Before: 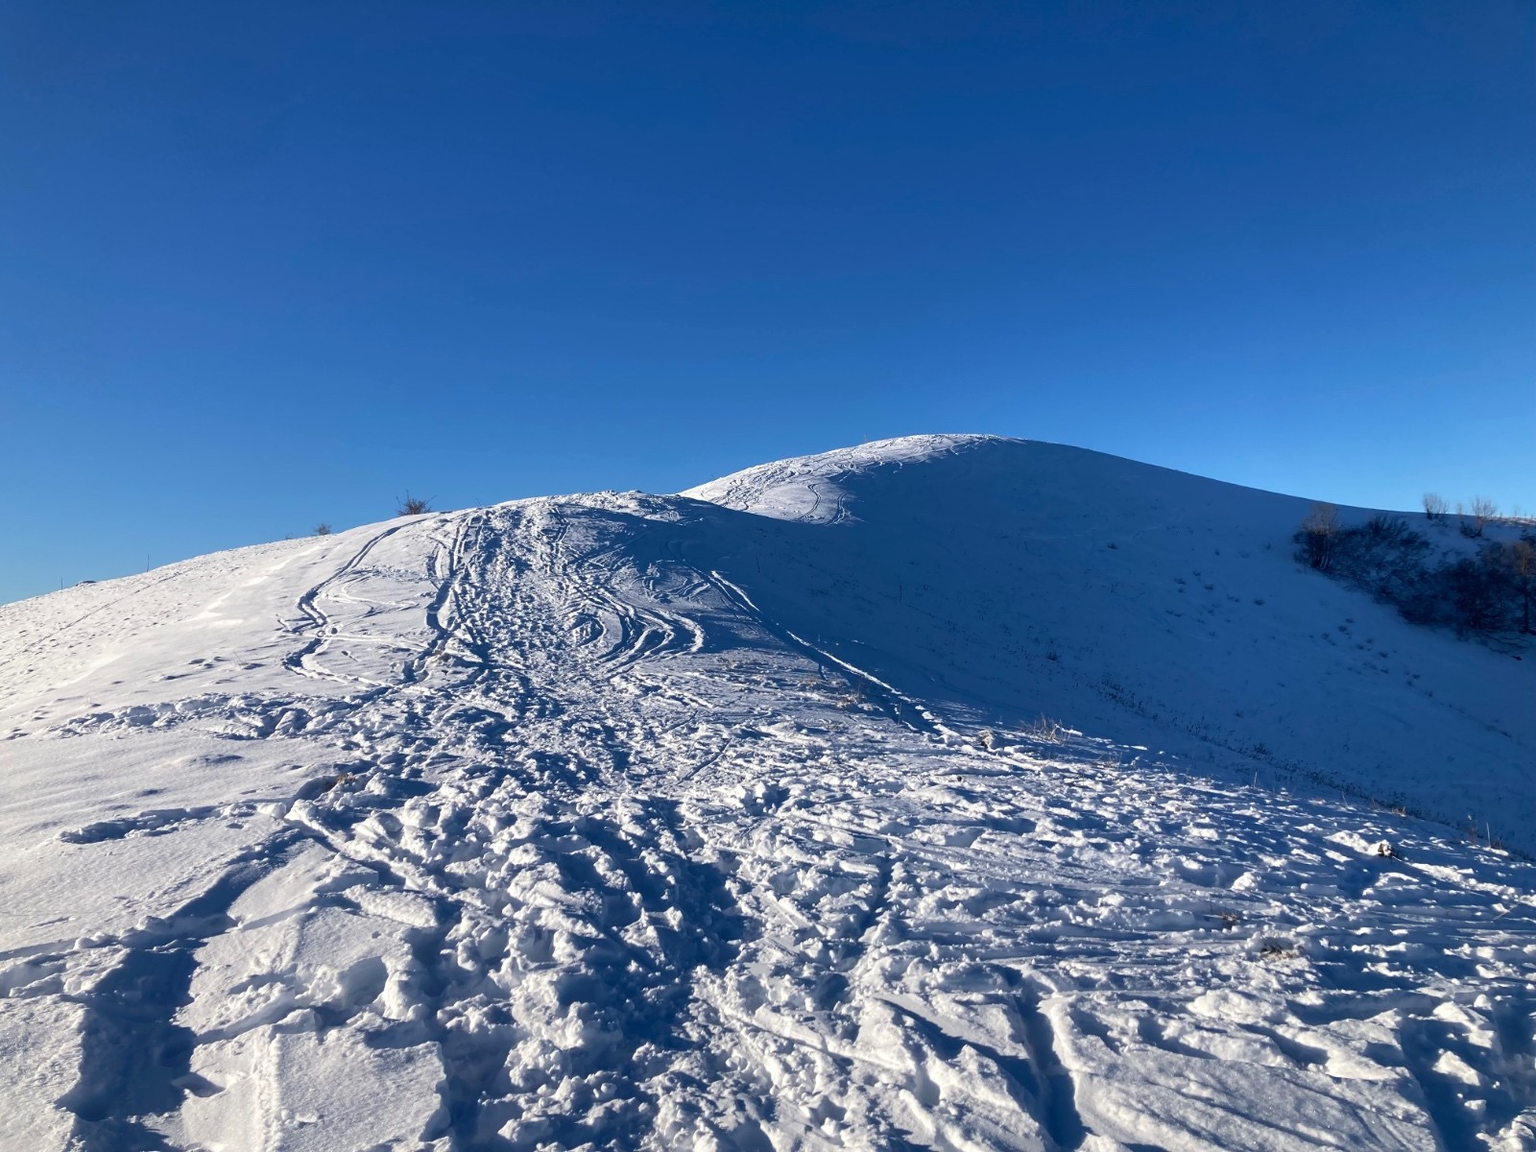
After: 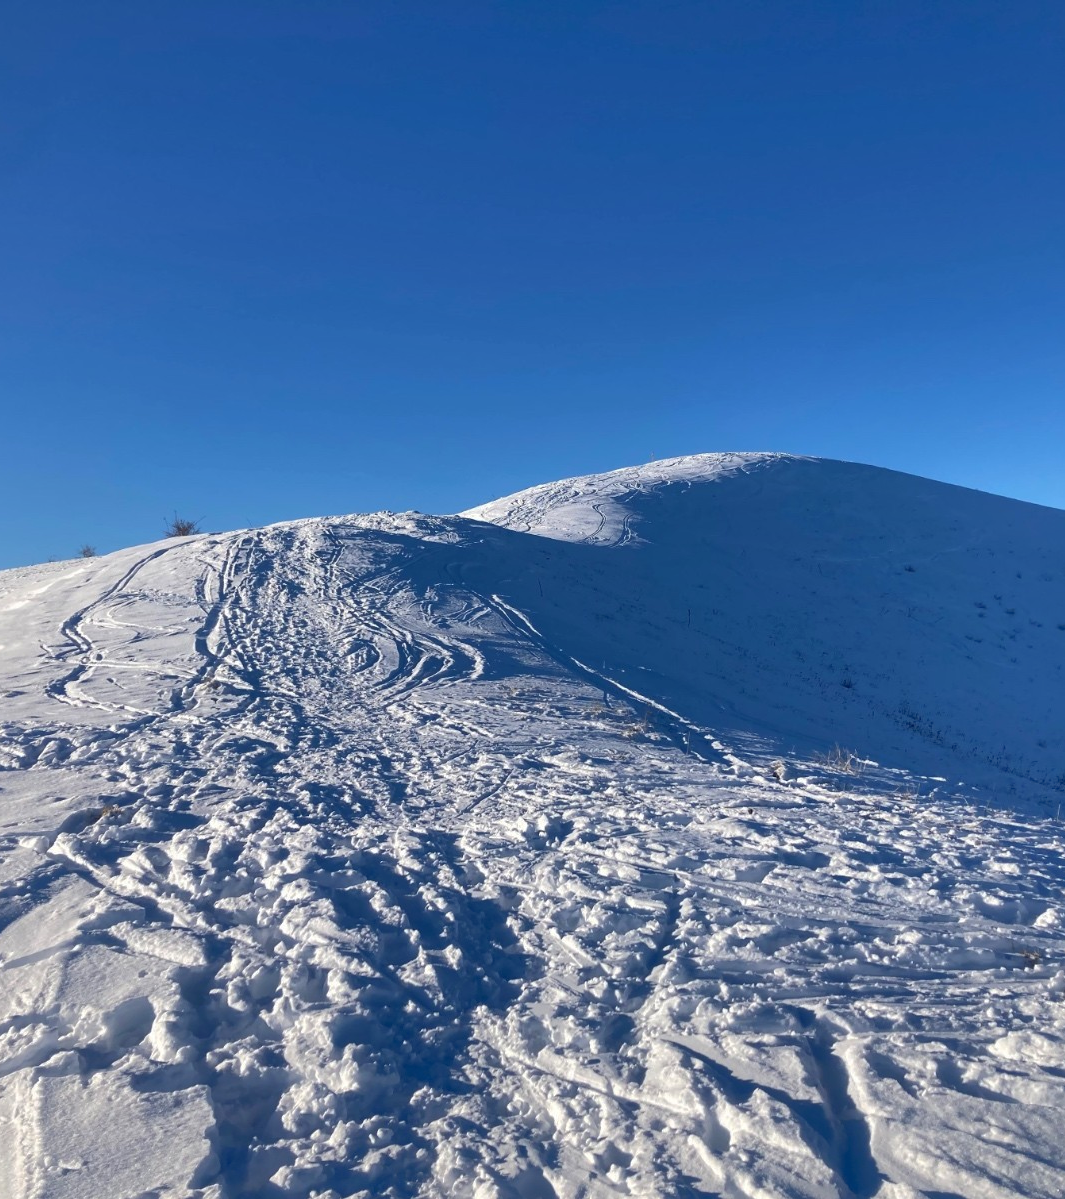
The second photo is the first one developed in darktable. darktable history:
shadows and highlights: on, module defaults
crop and rotate: left 15.622%, right 17.782%
